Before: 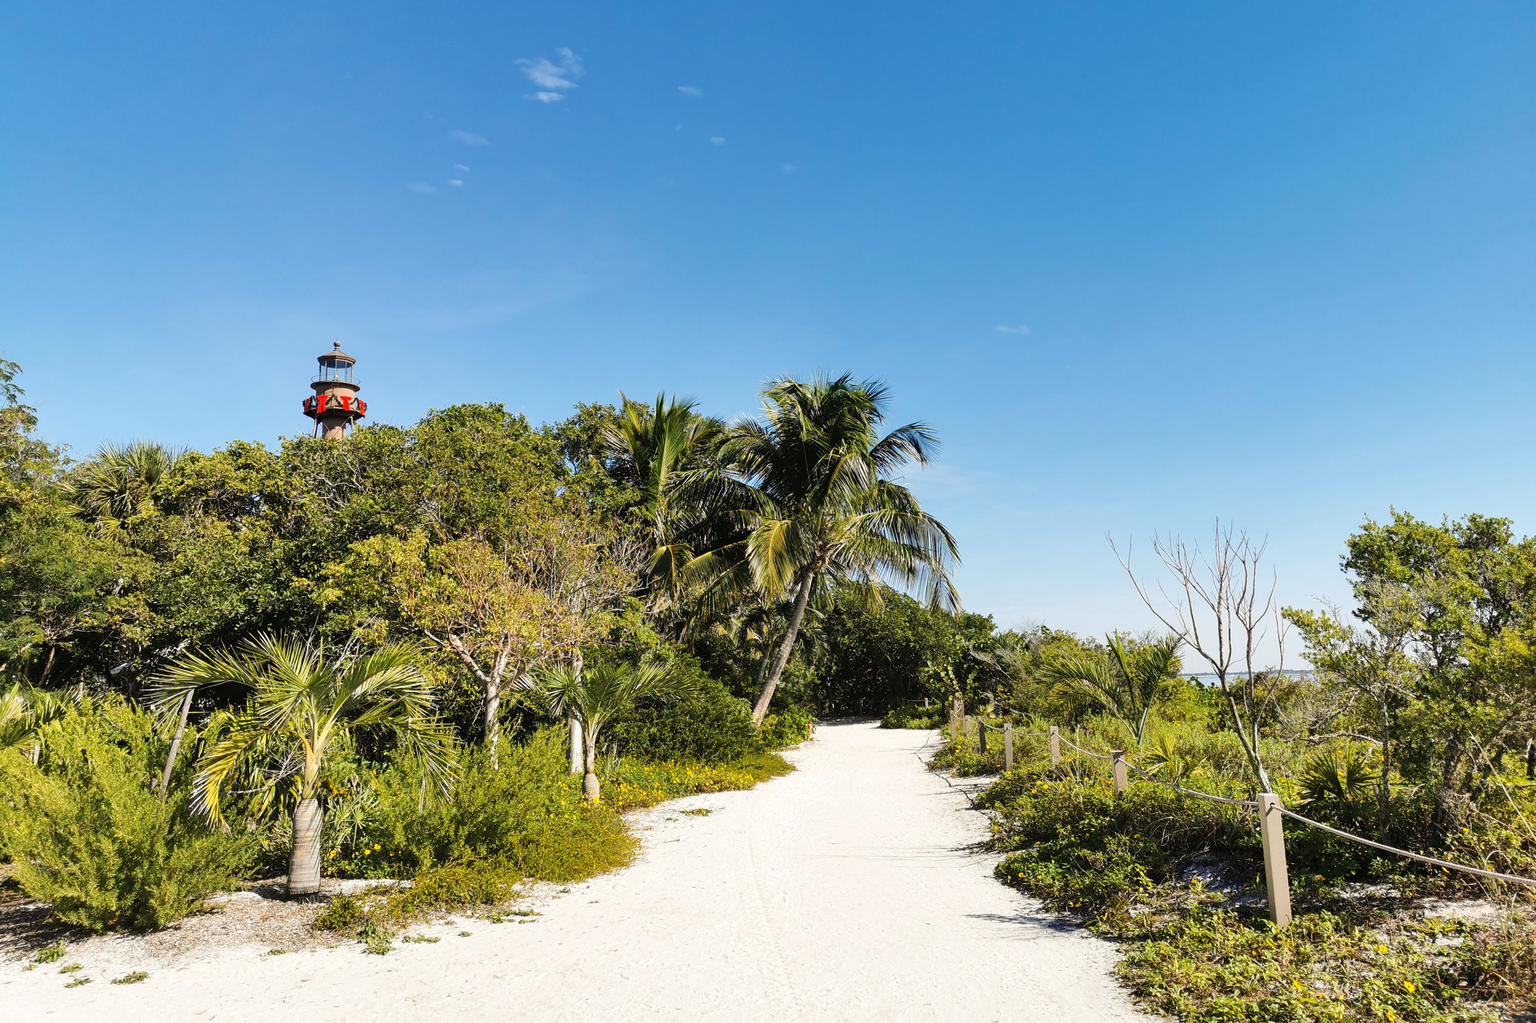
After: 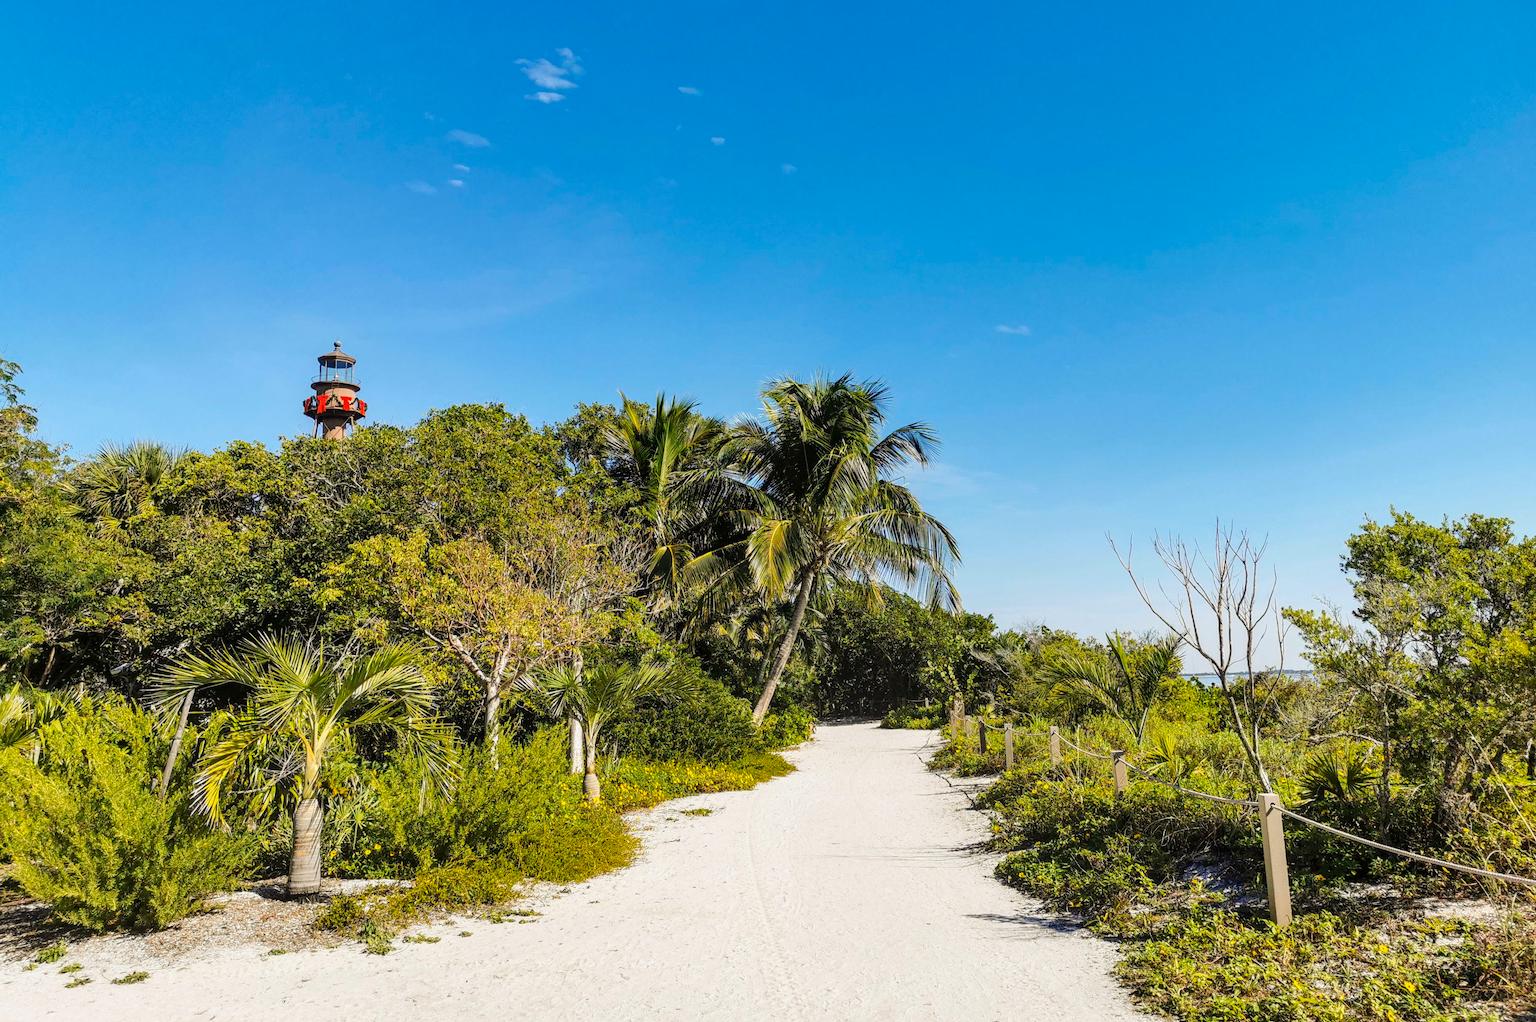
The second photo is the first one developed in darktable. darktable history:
local contrast: on, module defaults
color balance rgb: linear chroma grading › global chroma 9.069%, perceptual saturation grading › global saturation 0.099%, perceptual brilliance grading › global brilliance 1.192%, perceptual brilliance grading › highlights -3.649%, global vibrance 20%
haze removal: adaptive false
